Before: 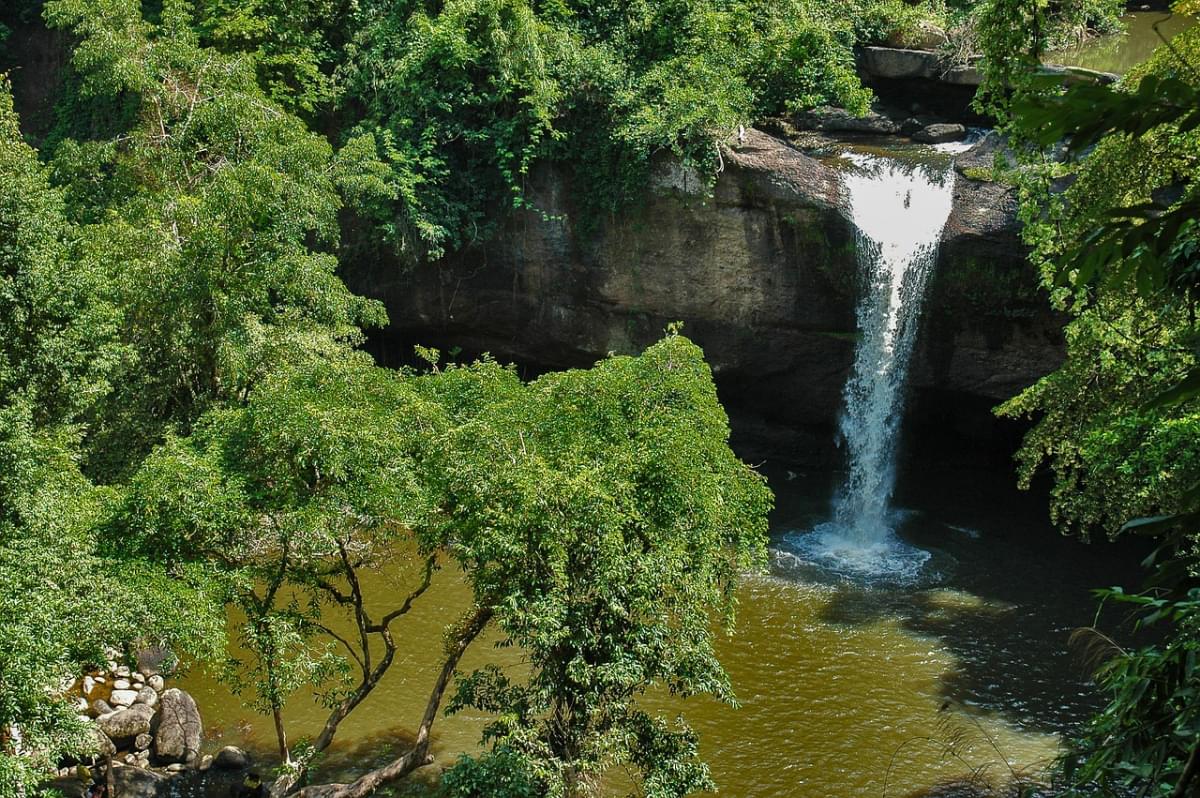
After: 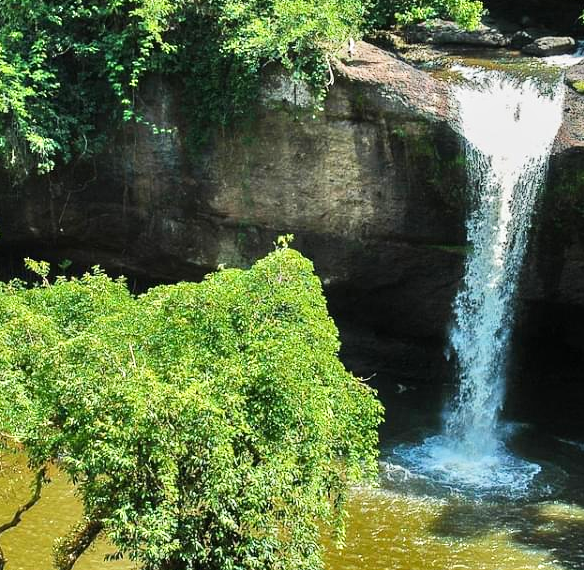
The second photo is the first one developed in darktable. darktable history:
crop: left 32.522%, top 10.923%, right 18.769%, bottom 17.555%
tone equalizer: -7 EV 0.151 EV, -6 EV 0.587 EV, -5 EV 1.11 EV, -4 EV 1.3 EV, -3 EV 1.17 EV, -2 EV 0.6 EV, -1 EV 0.156 EV, edges refinement/feathering 500, mask exposure compensation -1.57 EV, preserve details guided filter
